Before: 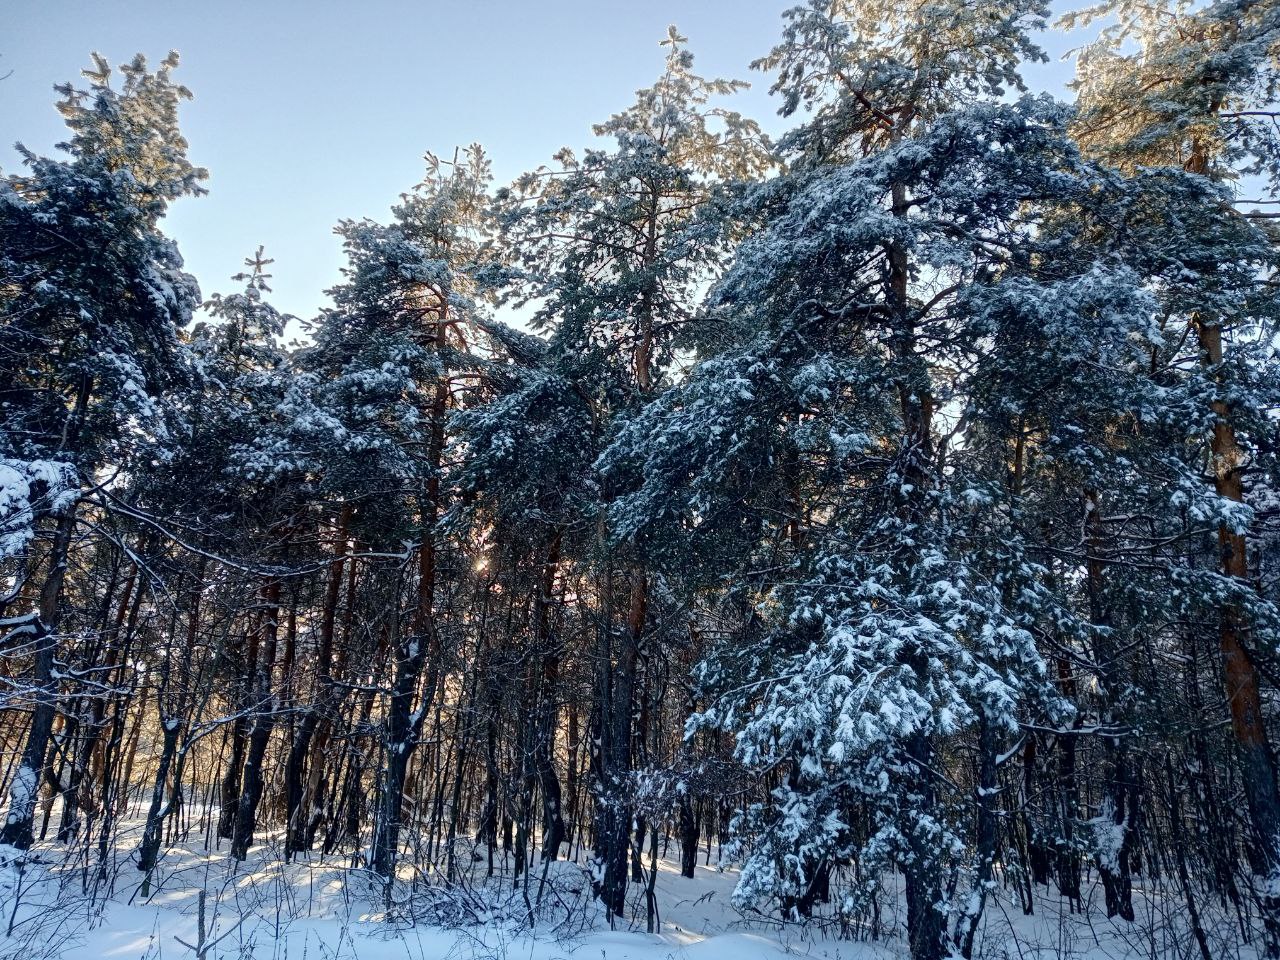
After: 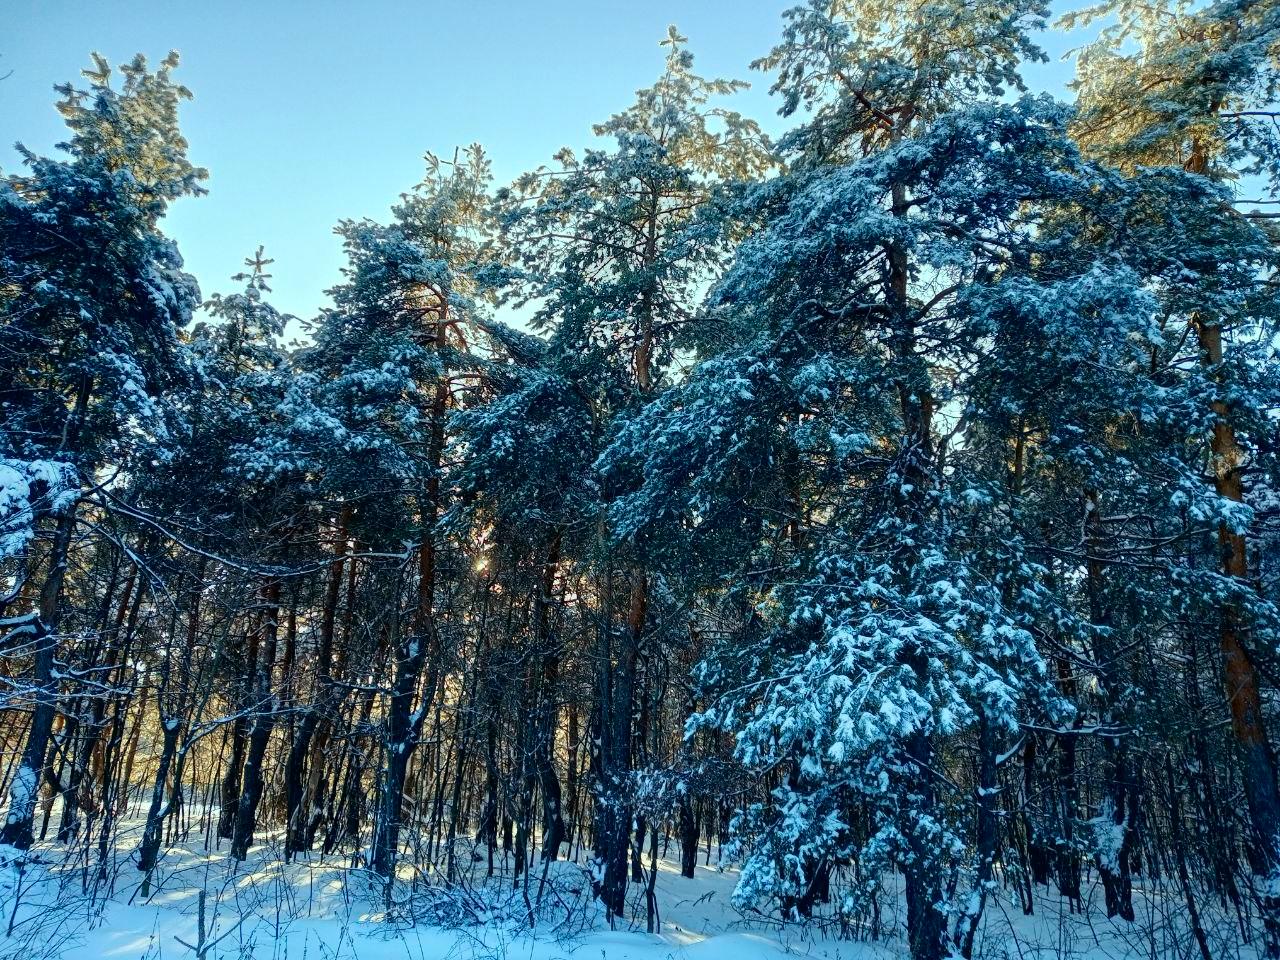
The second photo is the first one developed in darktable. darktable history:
color correction: highlights a* -7.39, highlights b* 1.08, shadows a* -2.94, saturation 1.39
